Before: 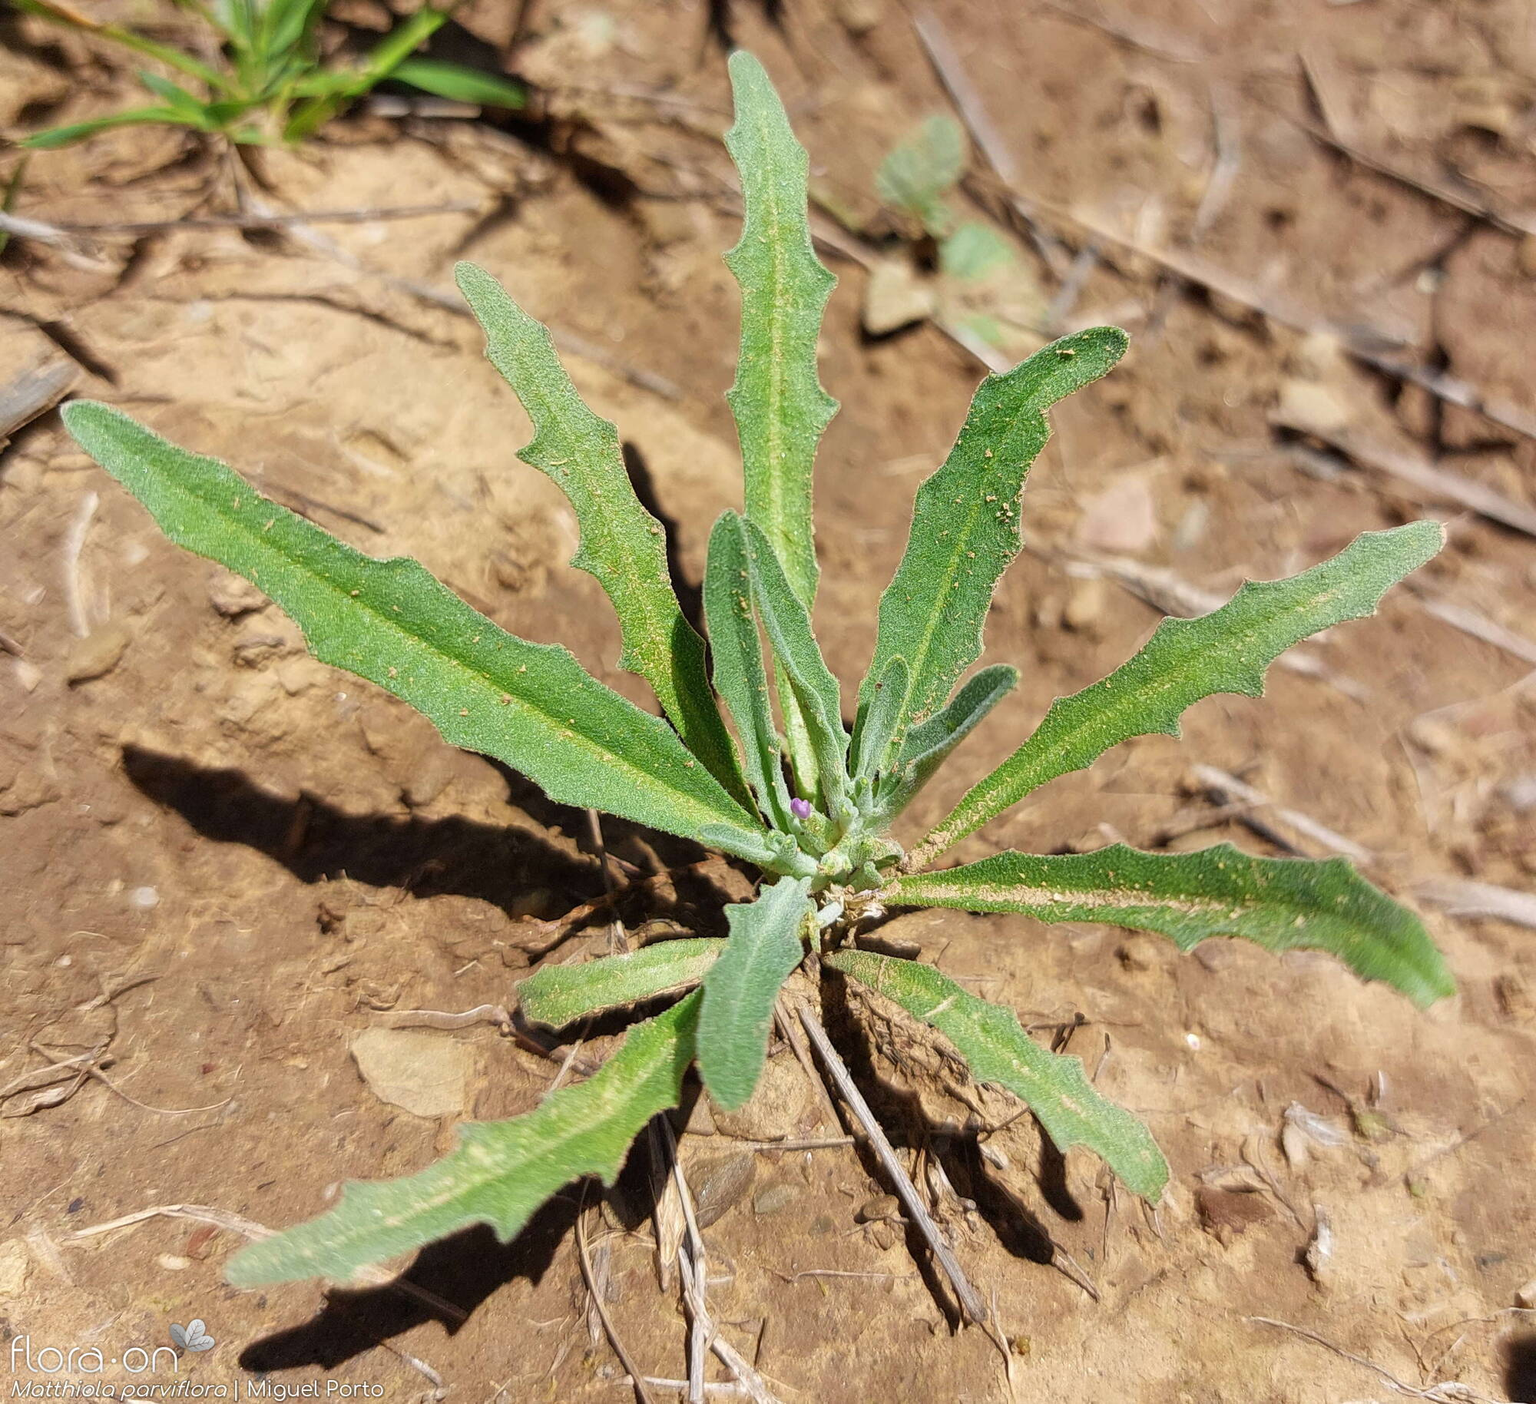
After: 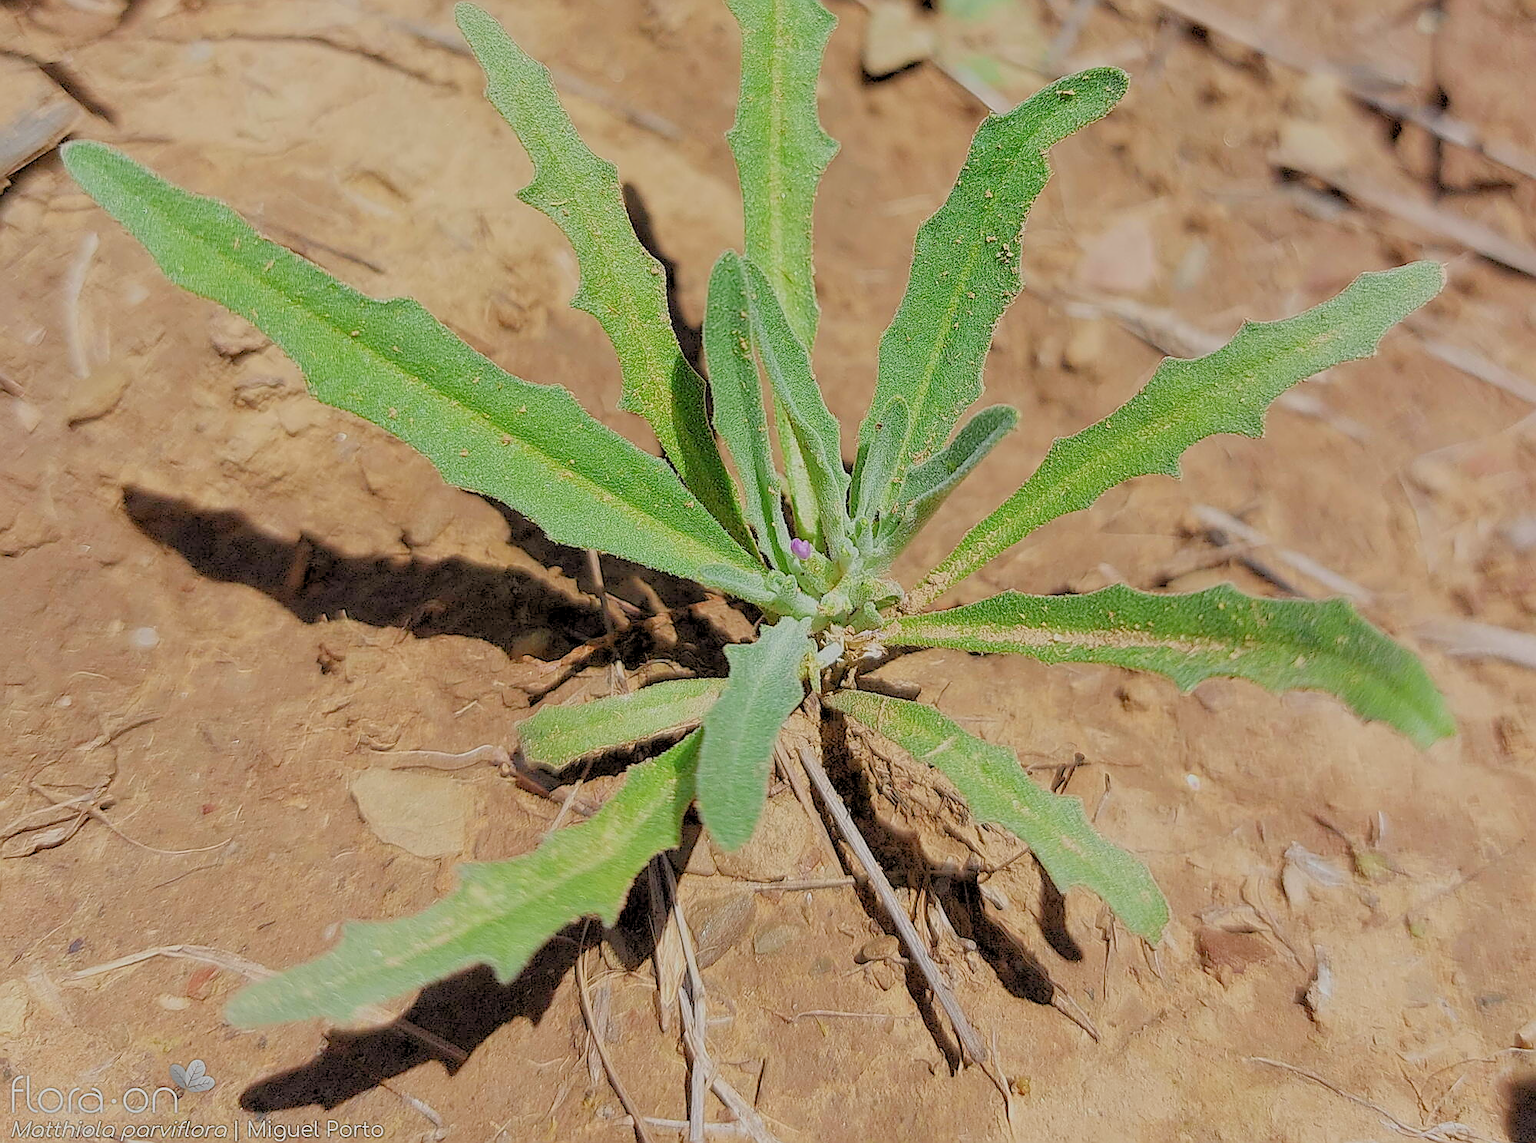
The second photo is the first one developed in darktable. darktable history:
color balance rgb: contrast -30%
sharpen: radius 1.4, amount 1.25, threshold 0.7
crop and rotate: top 18.507%
rgb levels: preserve colors sum RGB, levels [[0.038, 0.433, 0.934], [0, 0.5, 1], [0, 0.5, 1]]
